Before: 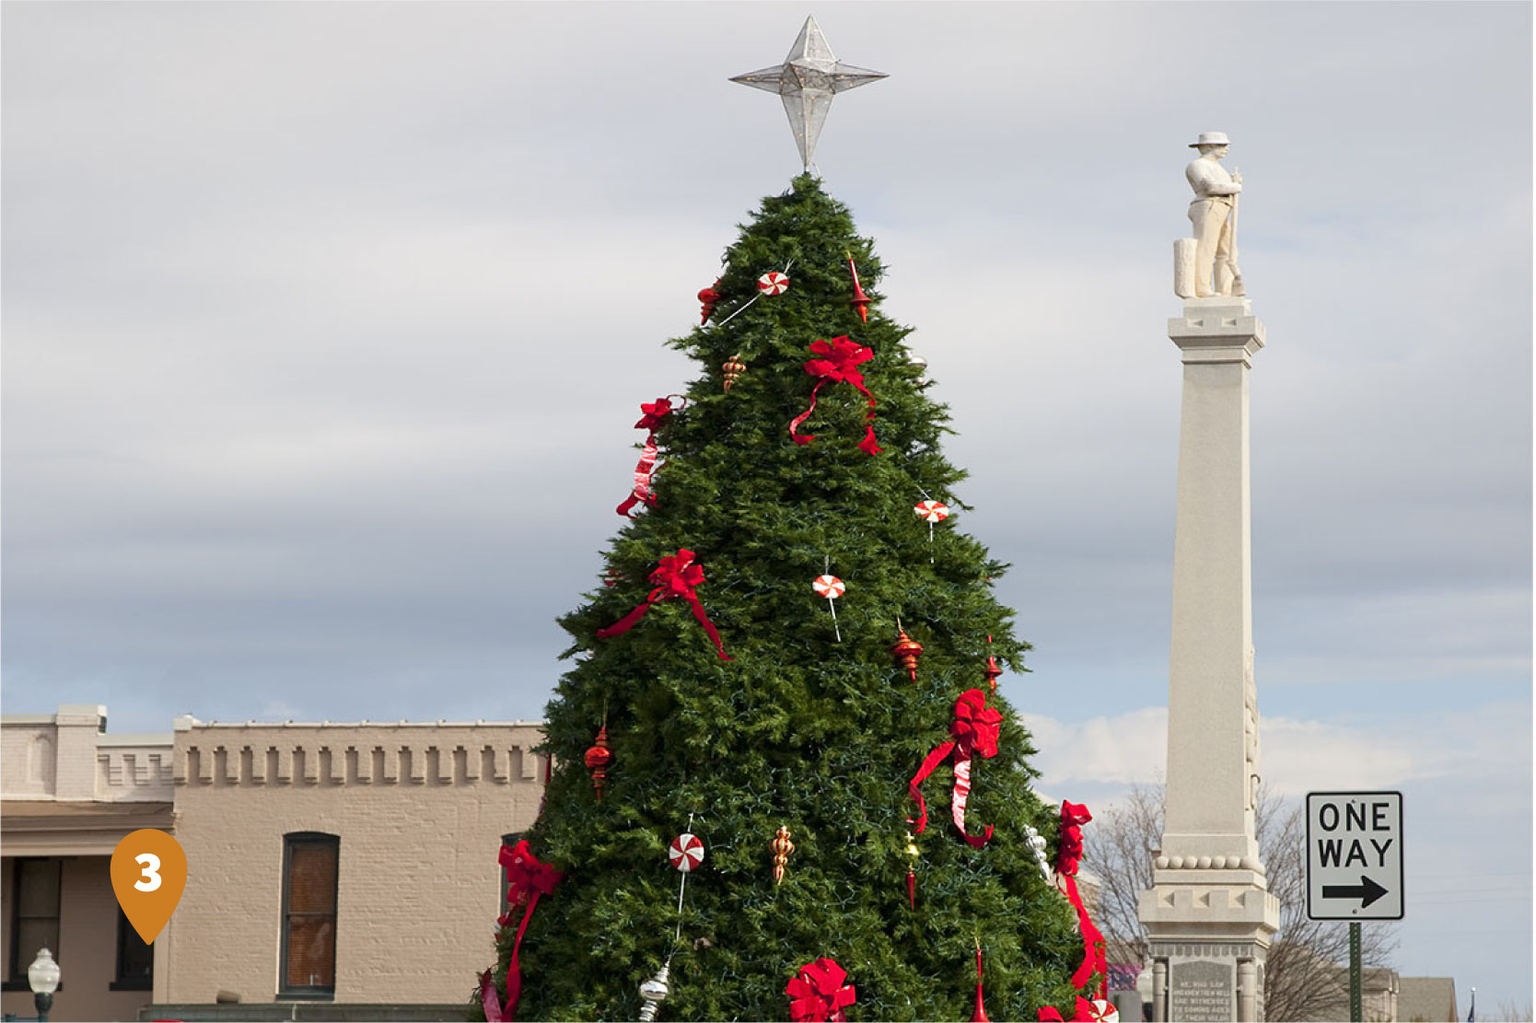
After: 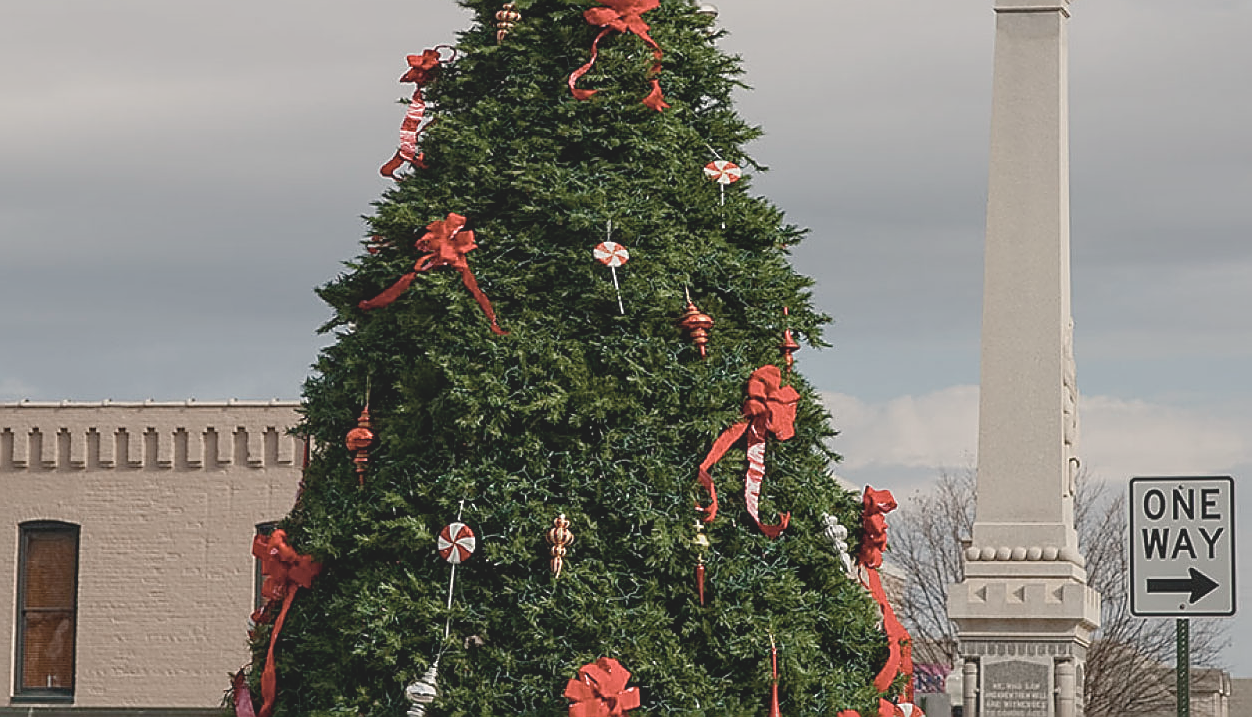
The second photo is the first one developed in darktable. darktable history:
contrast brightness saturation: contrast -0.261, saturation -0.438
color balance rgb: highlights gain › chroma 2.066%, highlights gain › hue 66.39°, linear chroma grading › global chroma 10.534%, perceptual saturation grading › global saturation 0.029%, perceptual saturation grading › highlights -19.89%, perceptual saturation grading › shadows 19.726%
crop and rotate: left 17.336%, top 34.527%, right 7.603%, bottom 0.916%
exposure: exposure -0.056 EV, compensate highlight preservation false
local contrast: on, module defaults
sharpen: radius 1.711, amount 1.278
